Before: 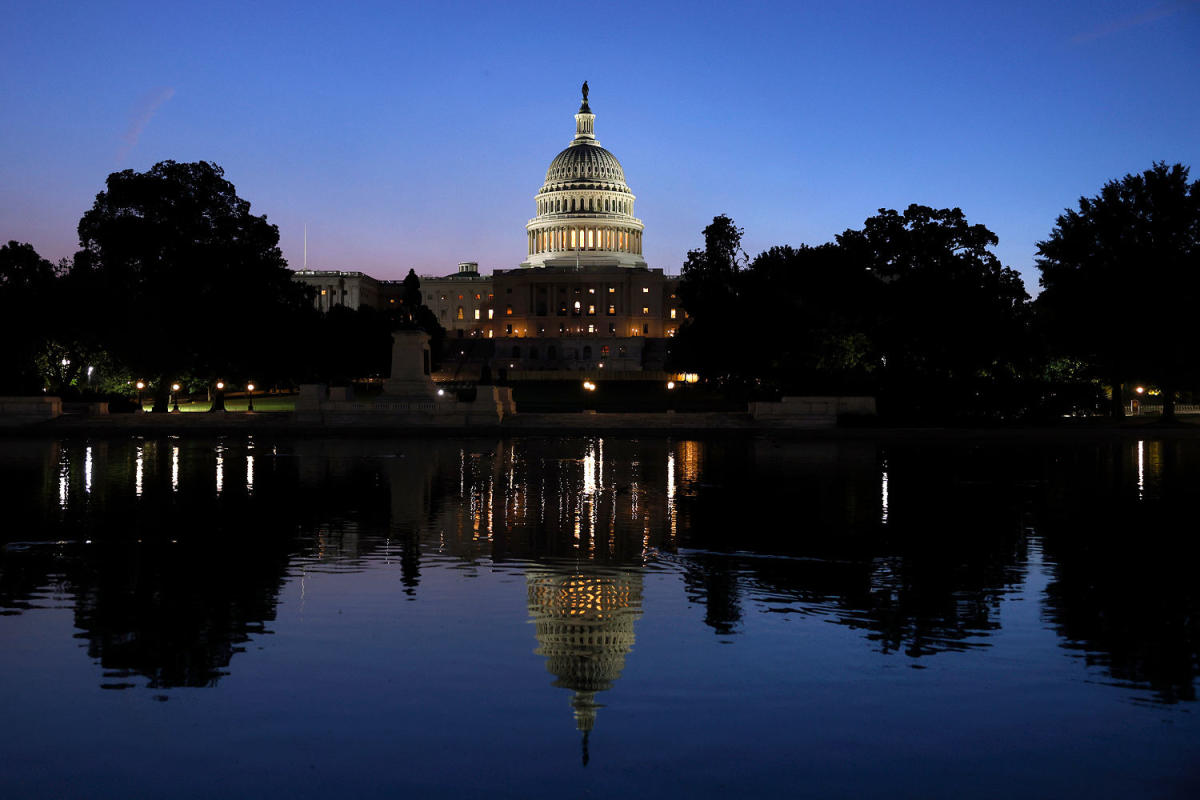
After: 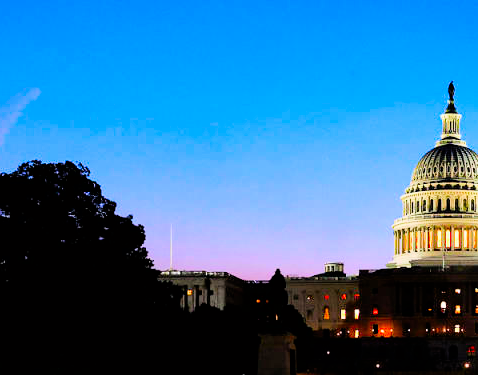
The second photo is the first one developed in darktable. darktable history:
filmic rgb: black relative exposure -5.1 EV, white relative exposure 3.99 EV, hardness 2.89, contrast 1.301
crop and rotate: left 11.2%, top 0.072%, right 48.948%, bottom 53.012%
exposure: black level correction 0, exposure 1.001 EV, compensate highlight preservation false
color correction: highlights b* 0.02, saturation 2.13
